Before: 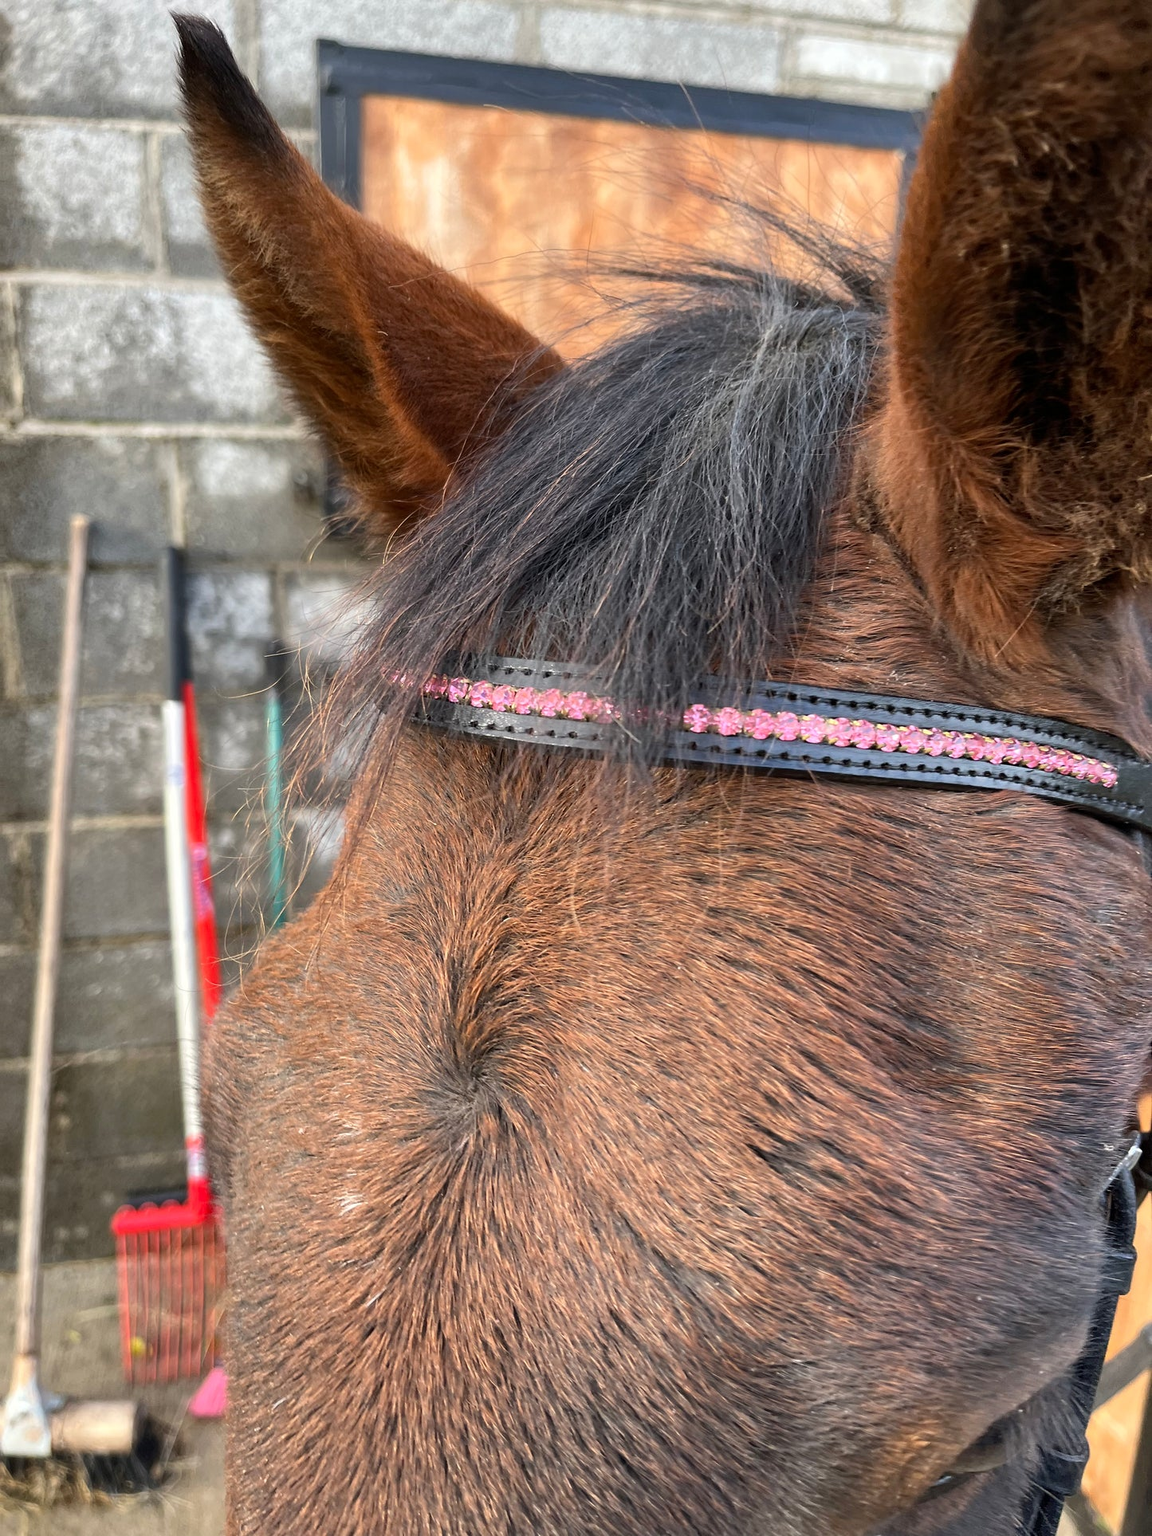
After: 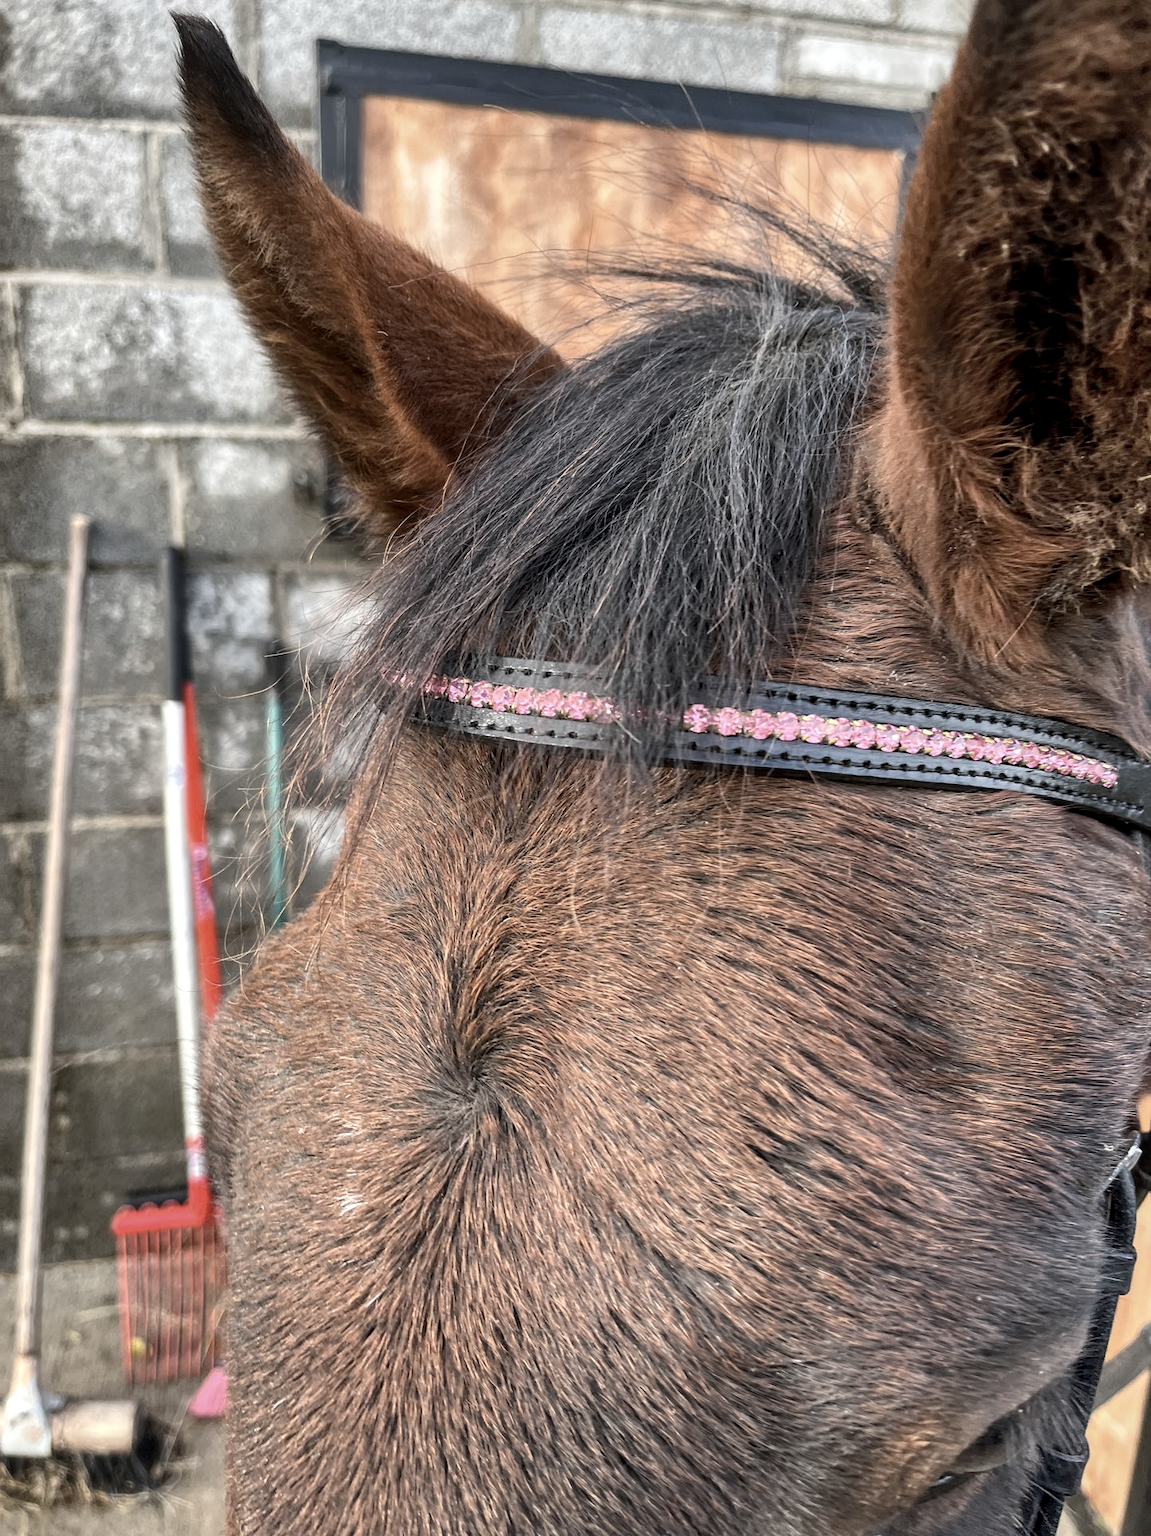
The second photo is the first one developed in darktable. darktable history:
local contrast: on, module defaults
shadows and highlights: soften with gaussian
contrast brightness saturation: contrast 0.1, saturation -0.36
